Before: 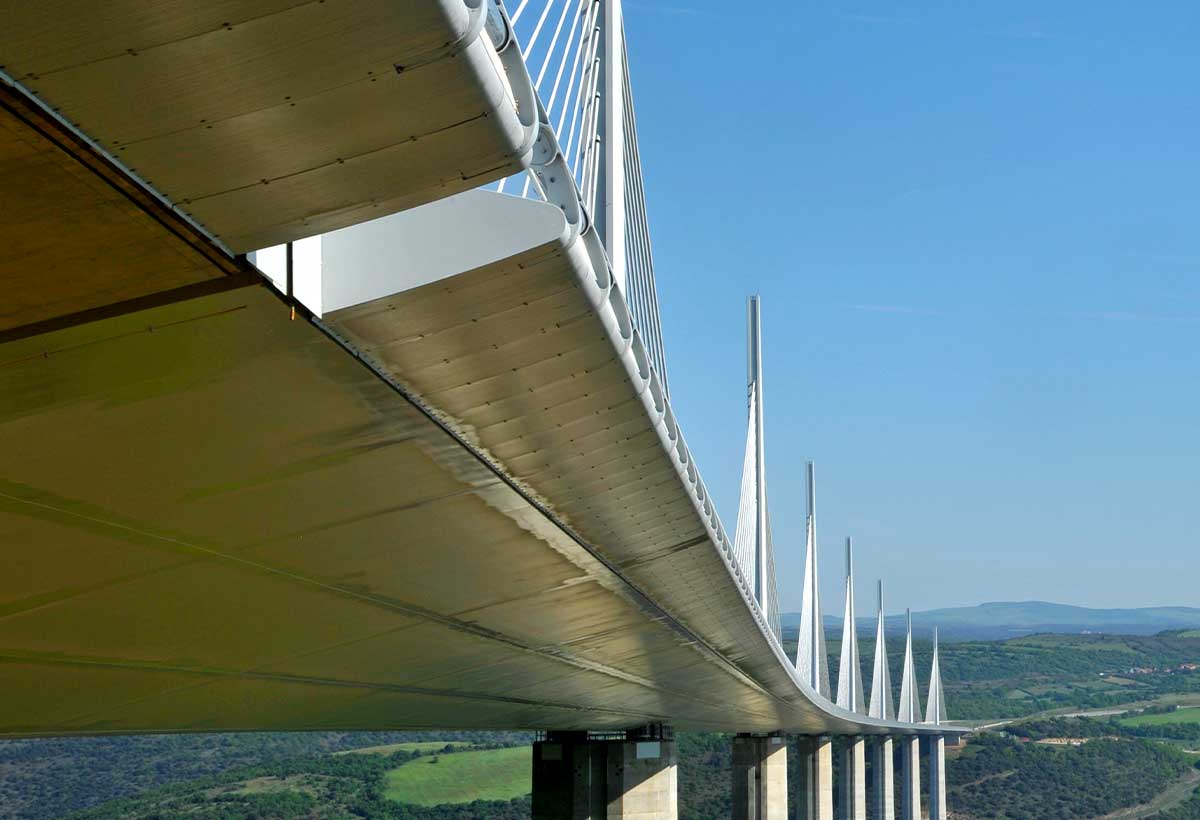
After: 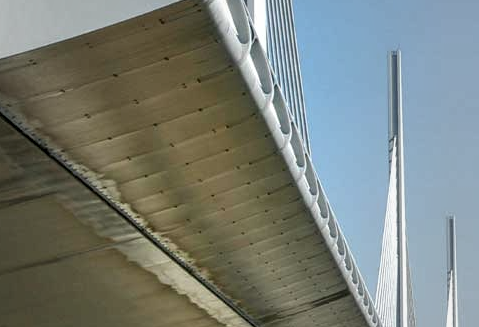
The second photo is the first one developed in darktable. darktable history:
crop: left 30%, top 30%, right 30%, bottom 30%
local contrast: on, module defaults
vignetting: fall-off start 18.21%, fall-off radius 137.95%, brightness -0.207, center (-0.078, 0.066), width/height ratio 0.62, shape 0.59
